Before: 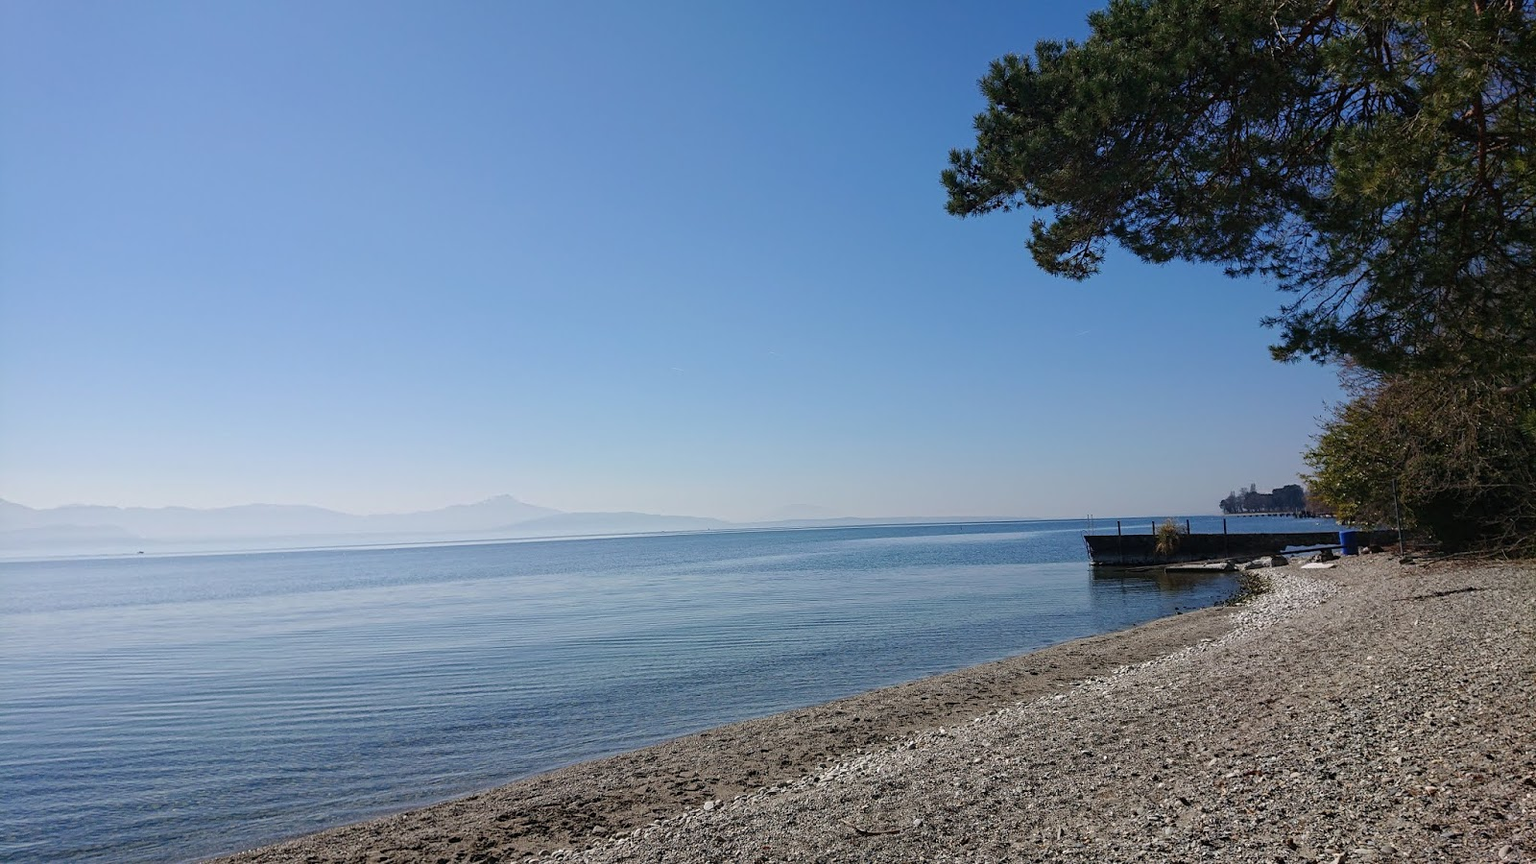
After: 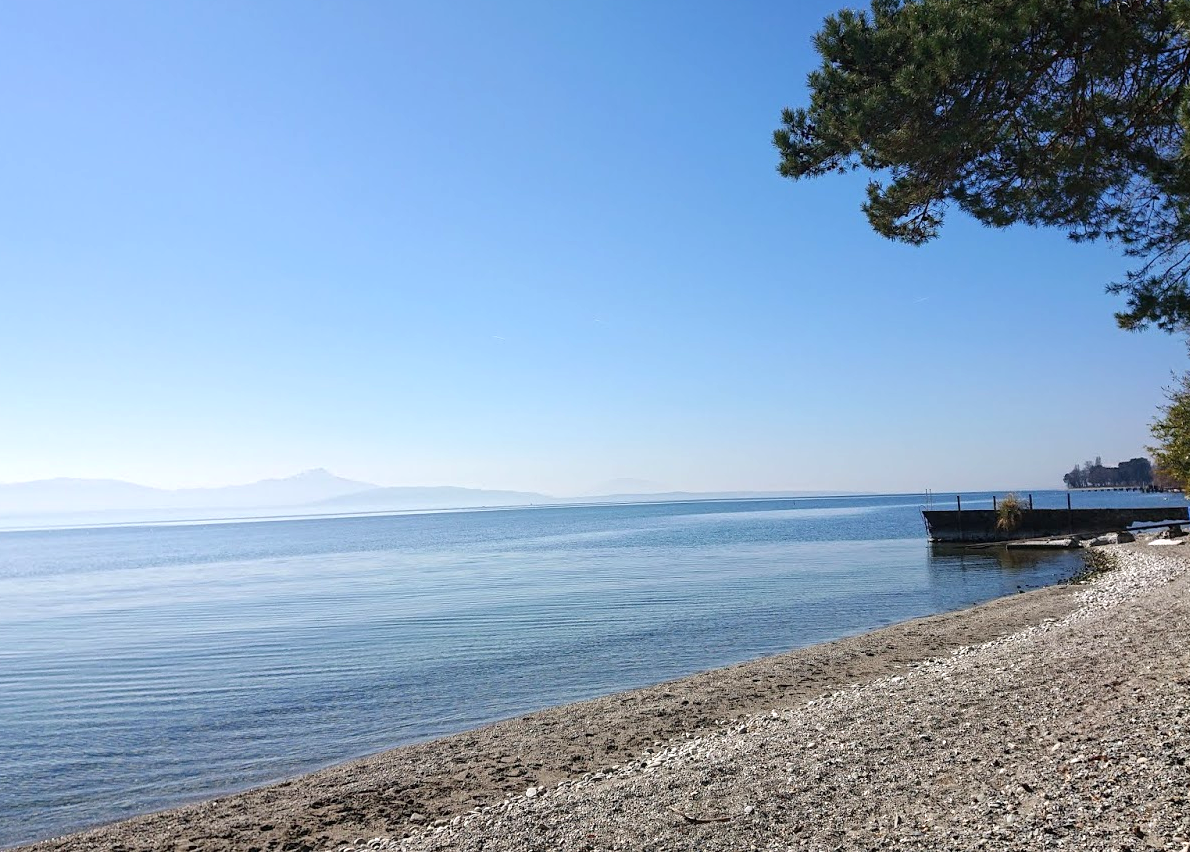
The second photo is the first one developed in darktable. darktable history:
exposure: exposure 0.605 EV, compensate exposure bias true, compensate highlight preservation false
crop and rotate: left 12.99%, top 5.303%, right 12.611%
